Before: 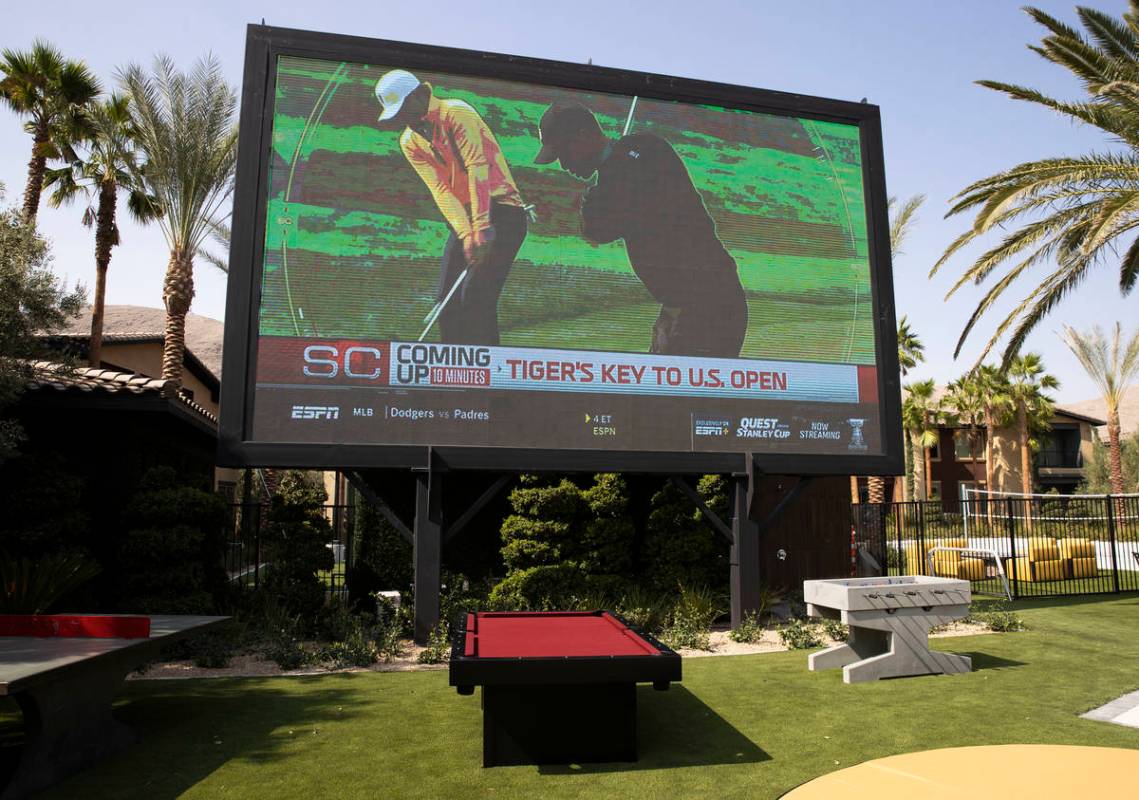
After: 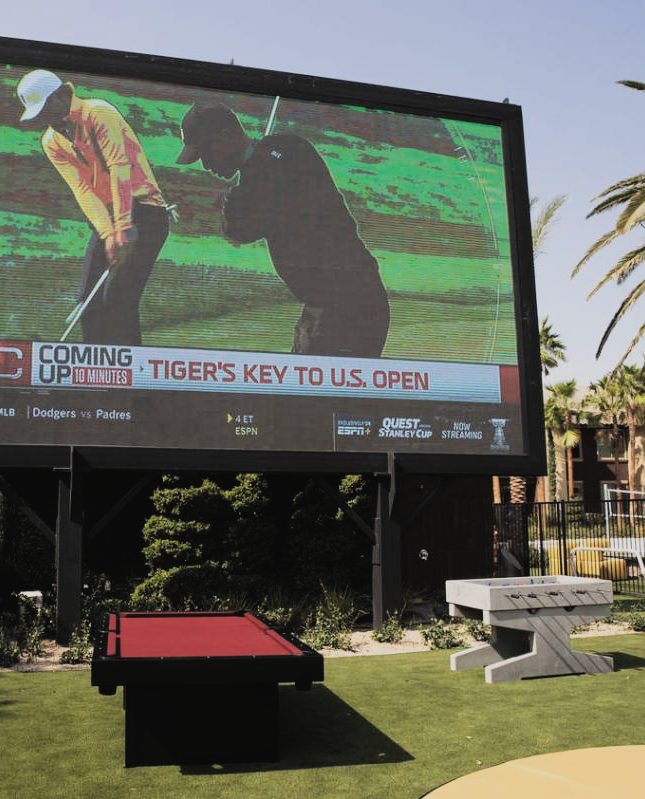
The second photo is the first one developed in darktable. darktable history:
crop: left 31.458%, top 0%, right 11.876%
exposure: black level correction -0.025, exposure -0.117 EV, compensate highlight preservation false
filmic rgb: black relative exposure -5 EV, hardness 2.88, contrast 1.3, highlights saturation mix -30%
